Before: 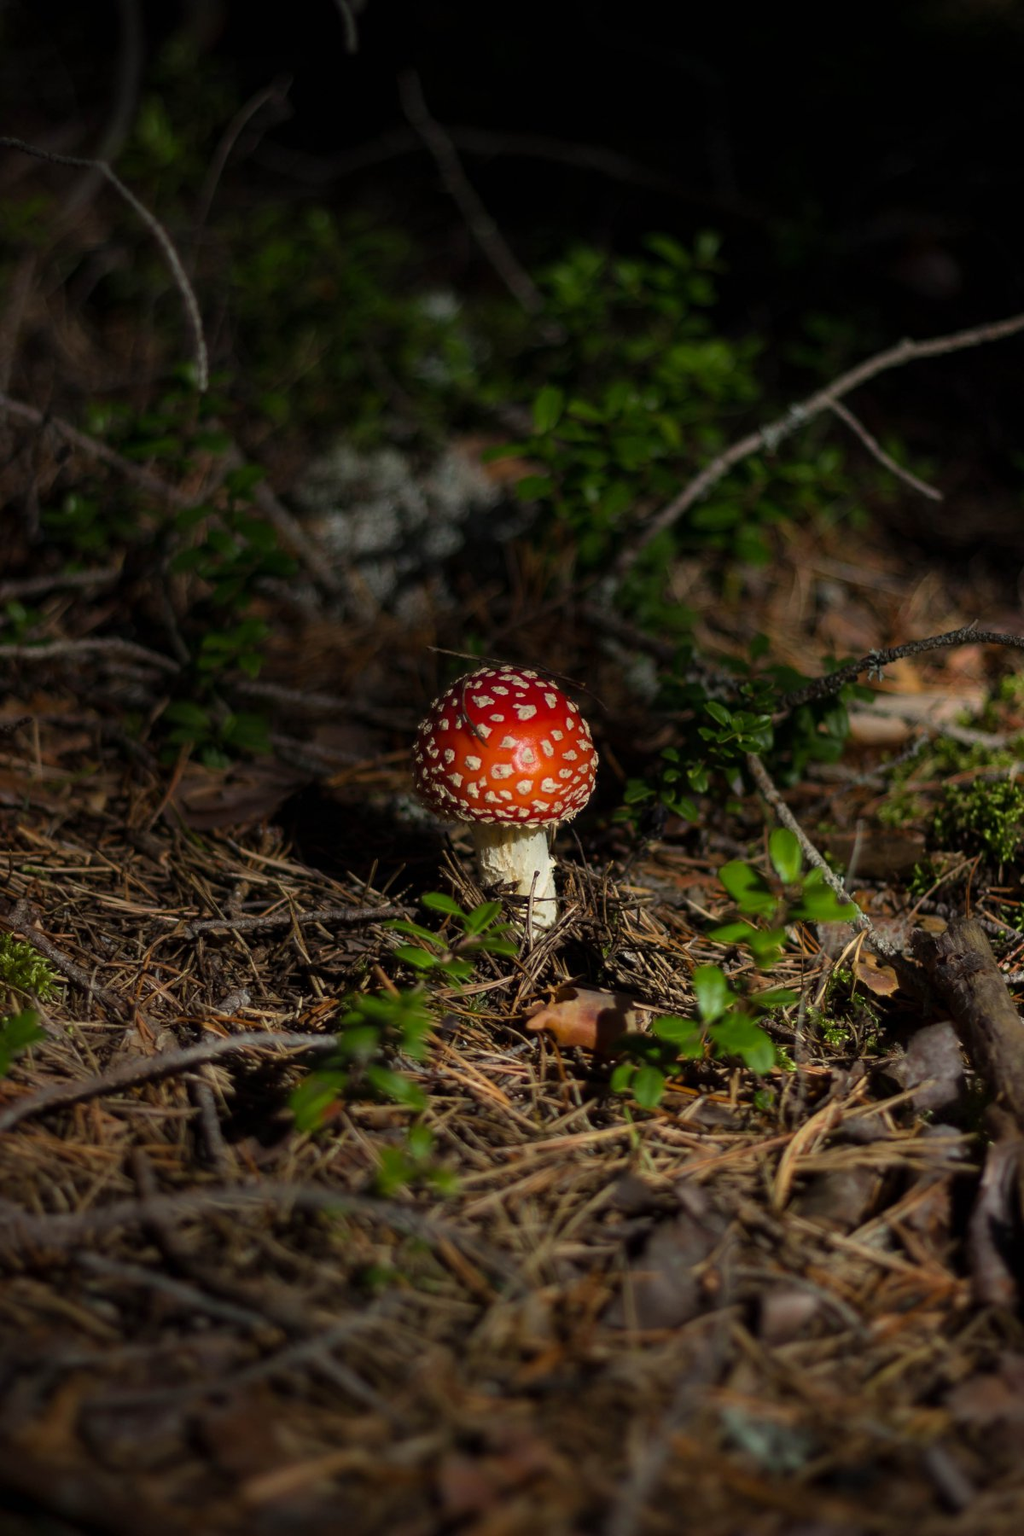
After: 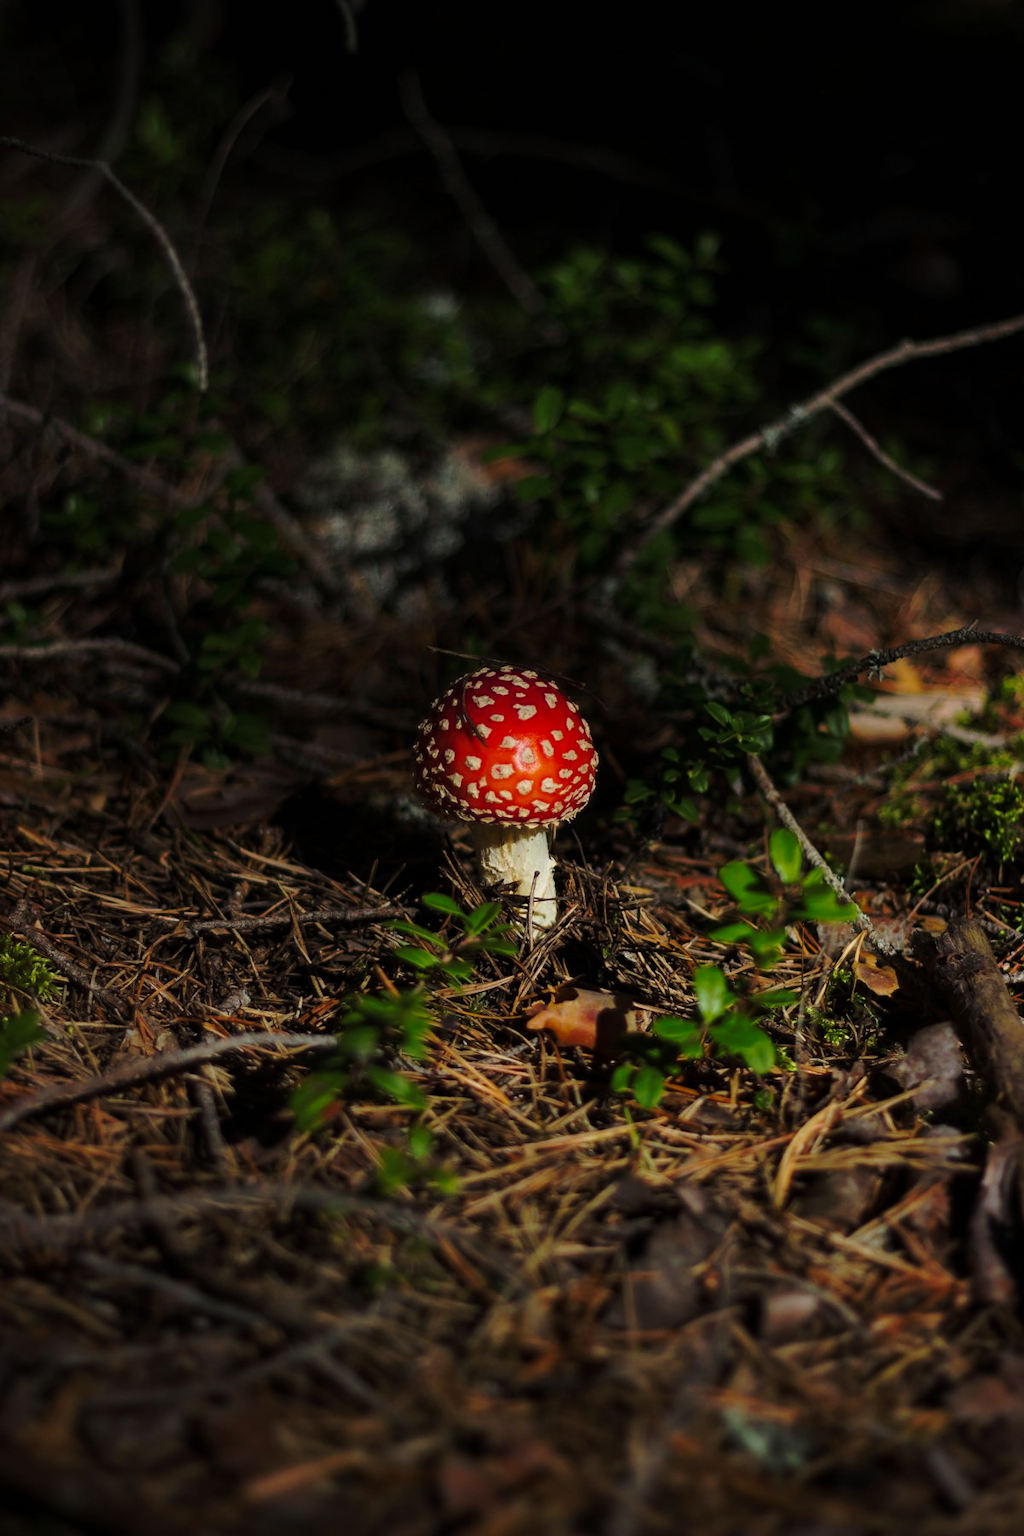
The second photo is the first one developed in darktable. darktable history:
base curve: curves: ch0 [(0, 0) (0.073, 0.04) (0.157, 0.139) (0.492, 0.492) (0.758, 0.758) (1, 1)], preserve colors none
shadows and highlights: shadows 25, highlights -25
